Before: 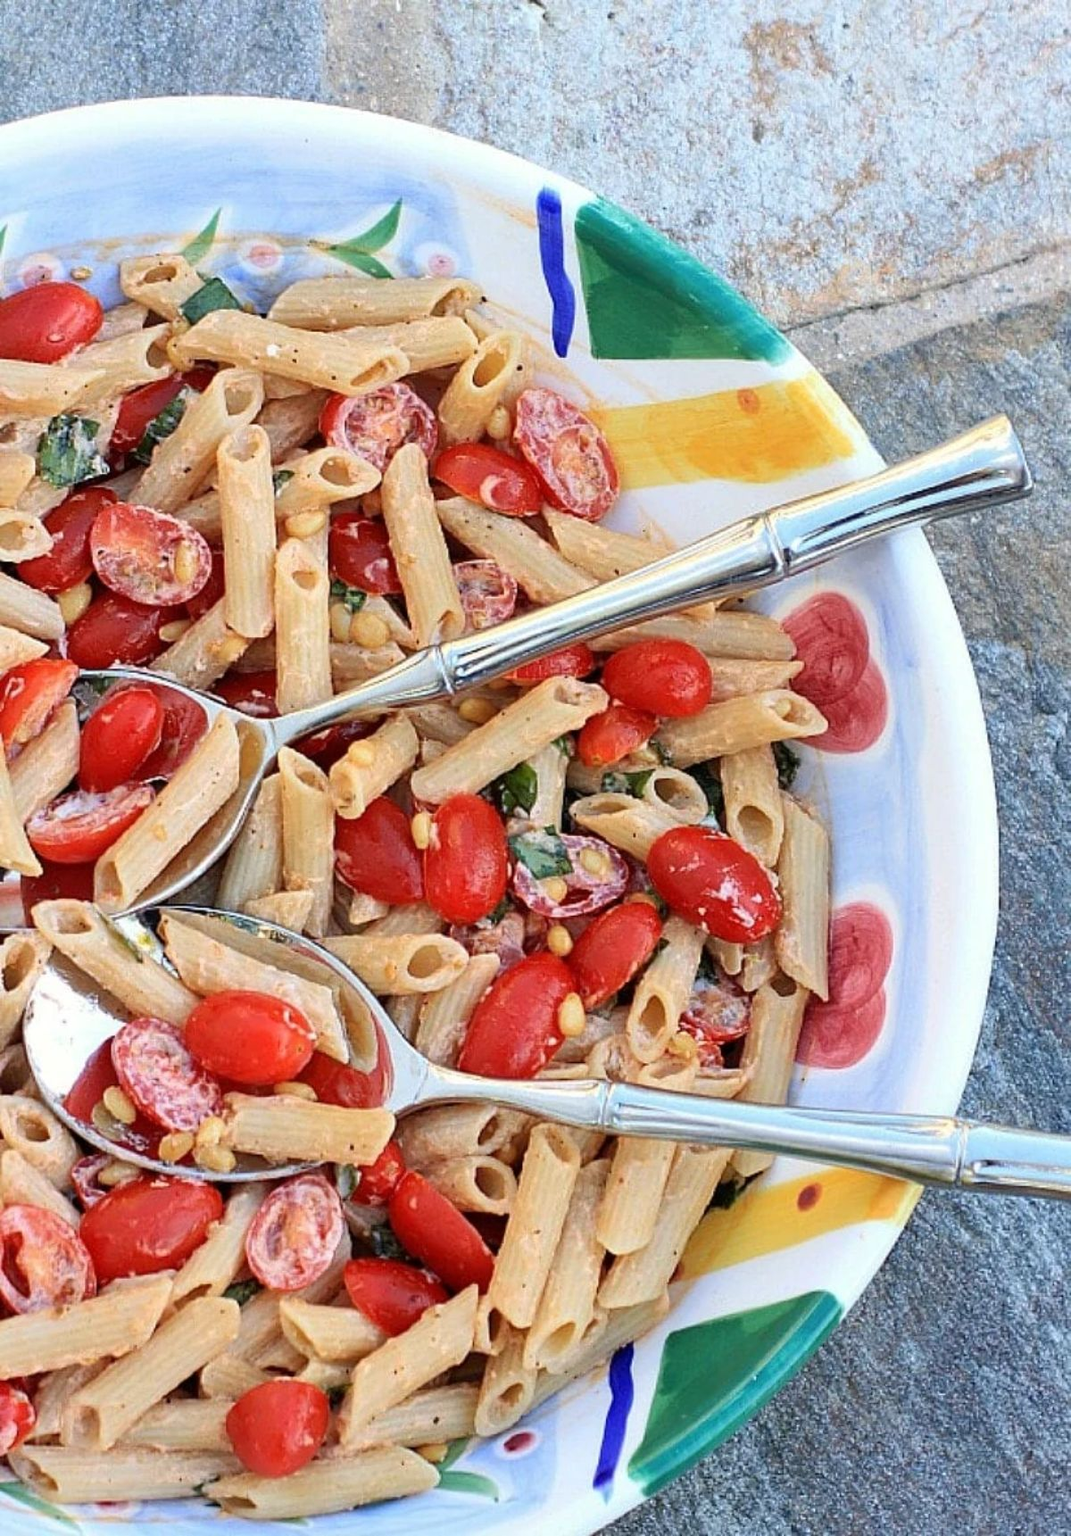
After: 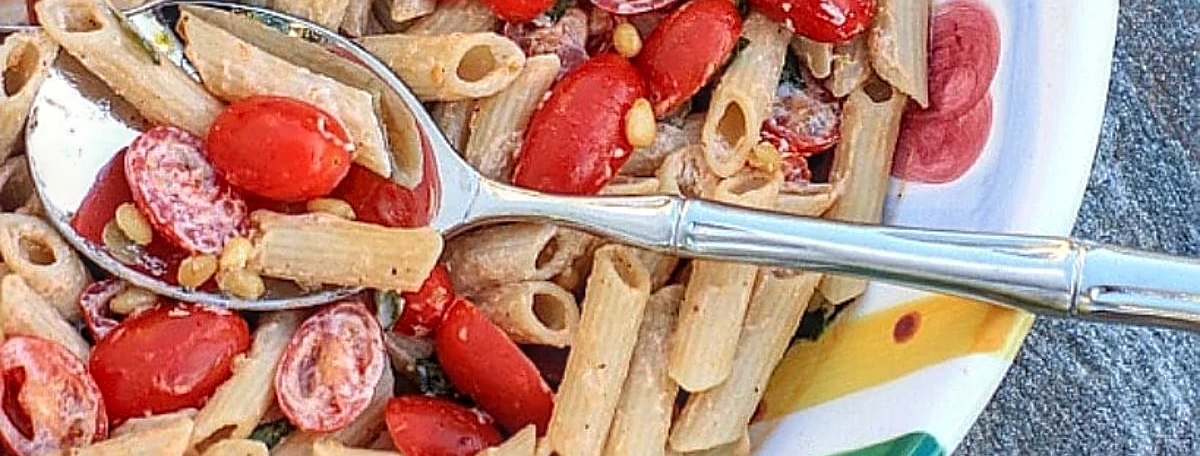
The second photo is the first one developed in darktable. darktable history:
local contrast: highlights 3%, shadows 6%, detail 134%
crop and rotate: top 58.98%, bottom 14.504%
exposure: compensate exposure bias true, compensate highlight preservation false
sharpen: on, module defaults
